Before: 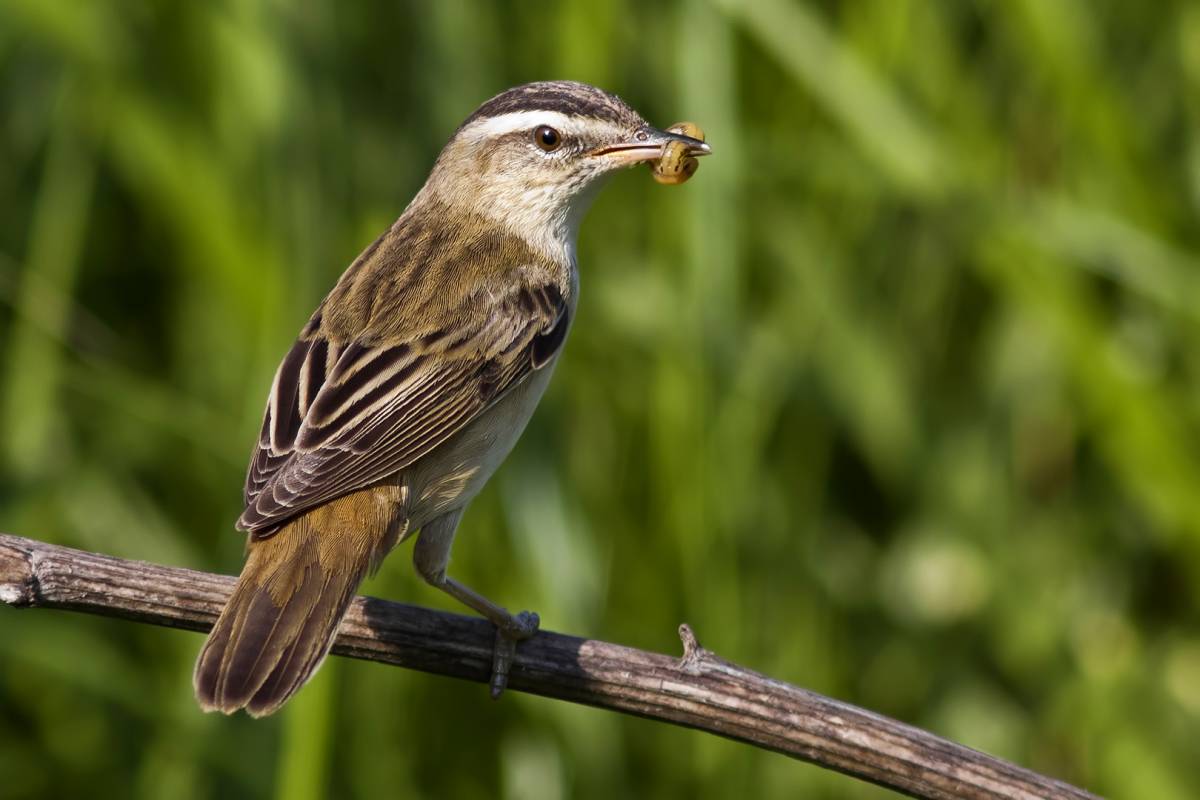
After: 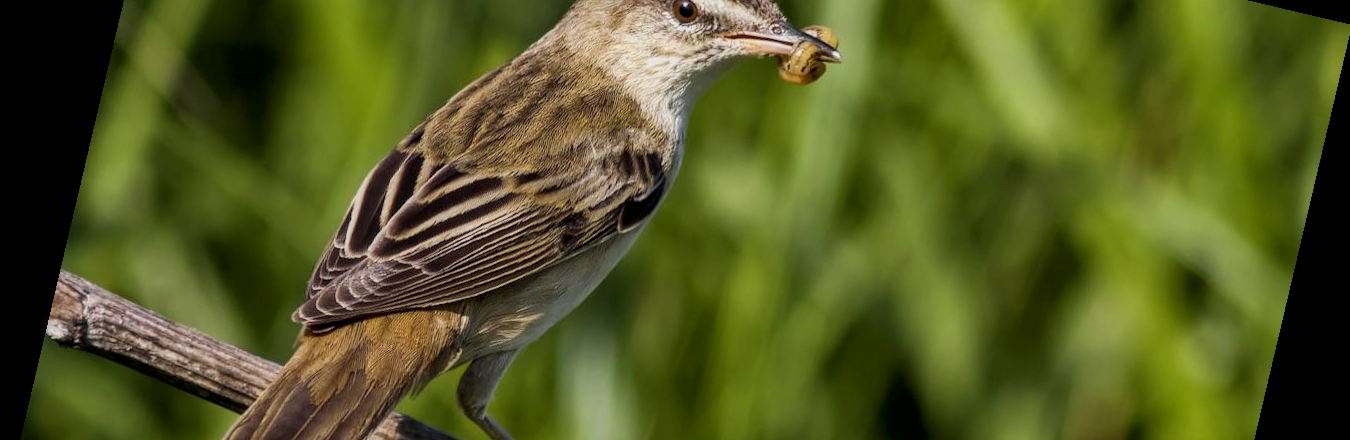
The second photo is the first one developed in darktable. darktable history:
filmic rgb: black relative exposure -14.19 EV, white relative exposure 3.39 EV, hardness 7.89, preserve chrominance max RGB
rotate and perspective: rotation 13.27°, automatic cropping off
local contrast: on, module defaults
crop and rotate: top 23.84%, bottom 34.294%
